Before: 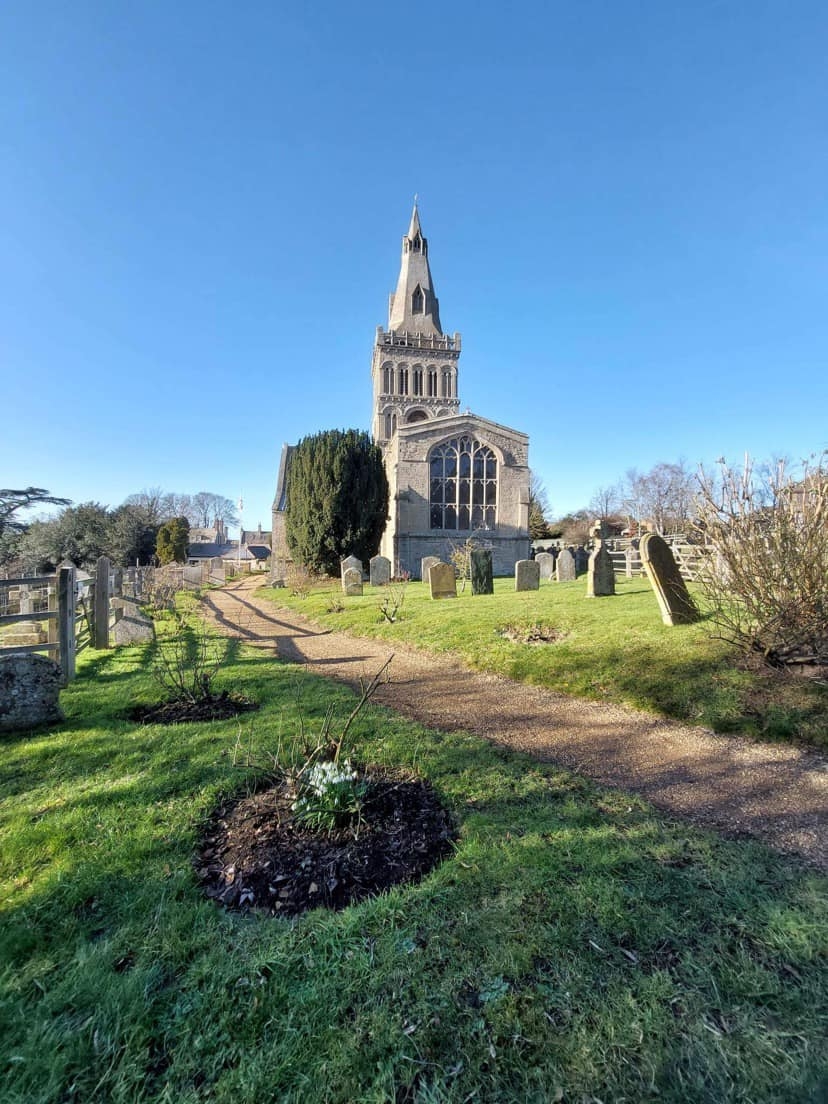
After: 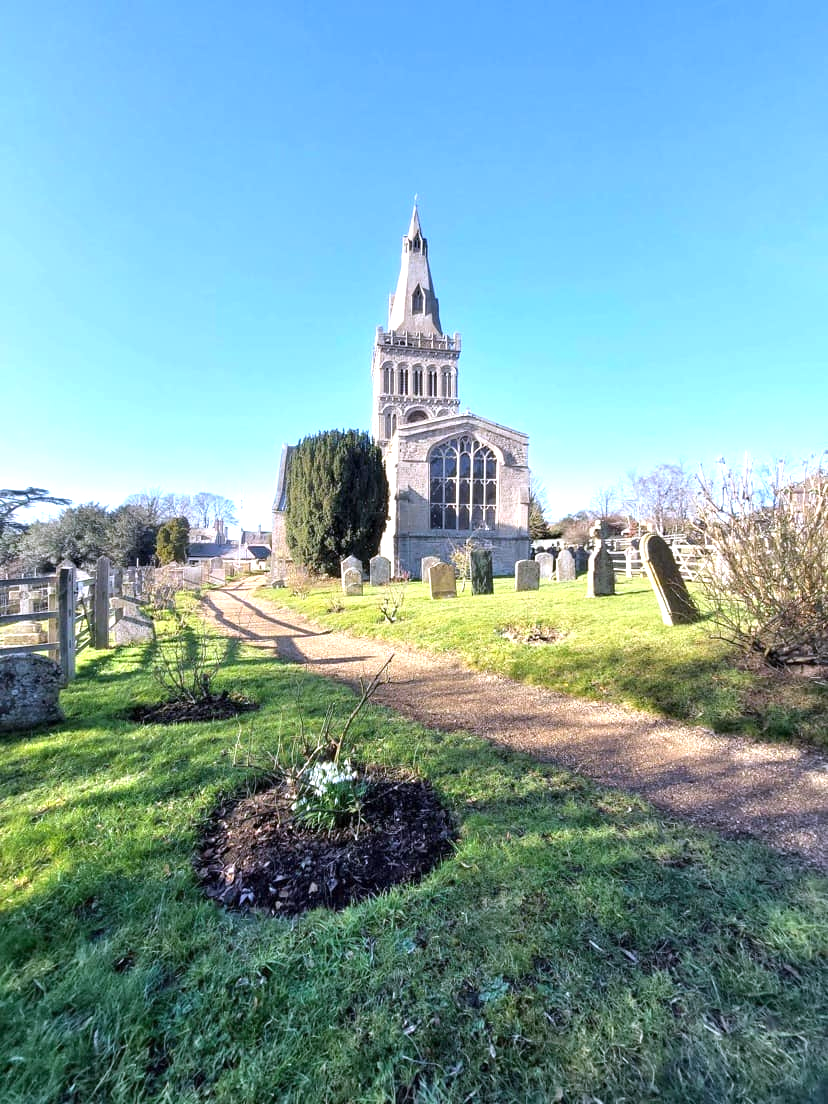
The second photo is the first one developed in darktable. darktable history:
exposure: exposure 0.781 EV, compensate highlight preservation false
white balance: red 1.004, blue 1.096
